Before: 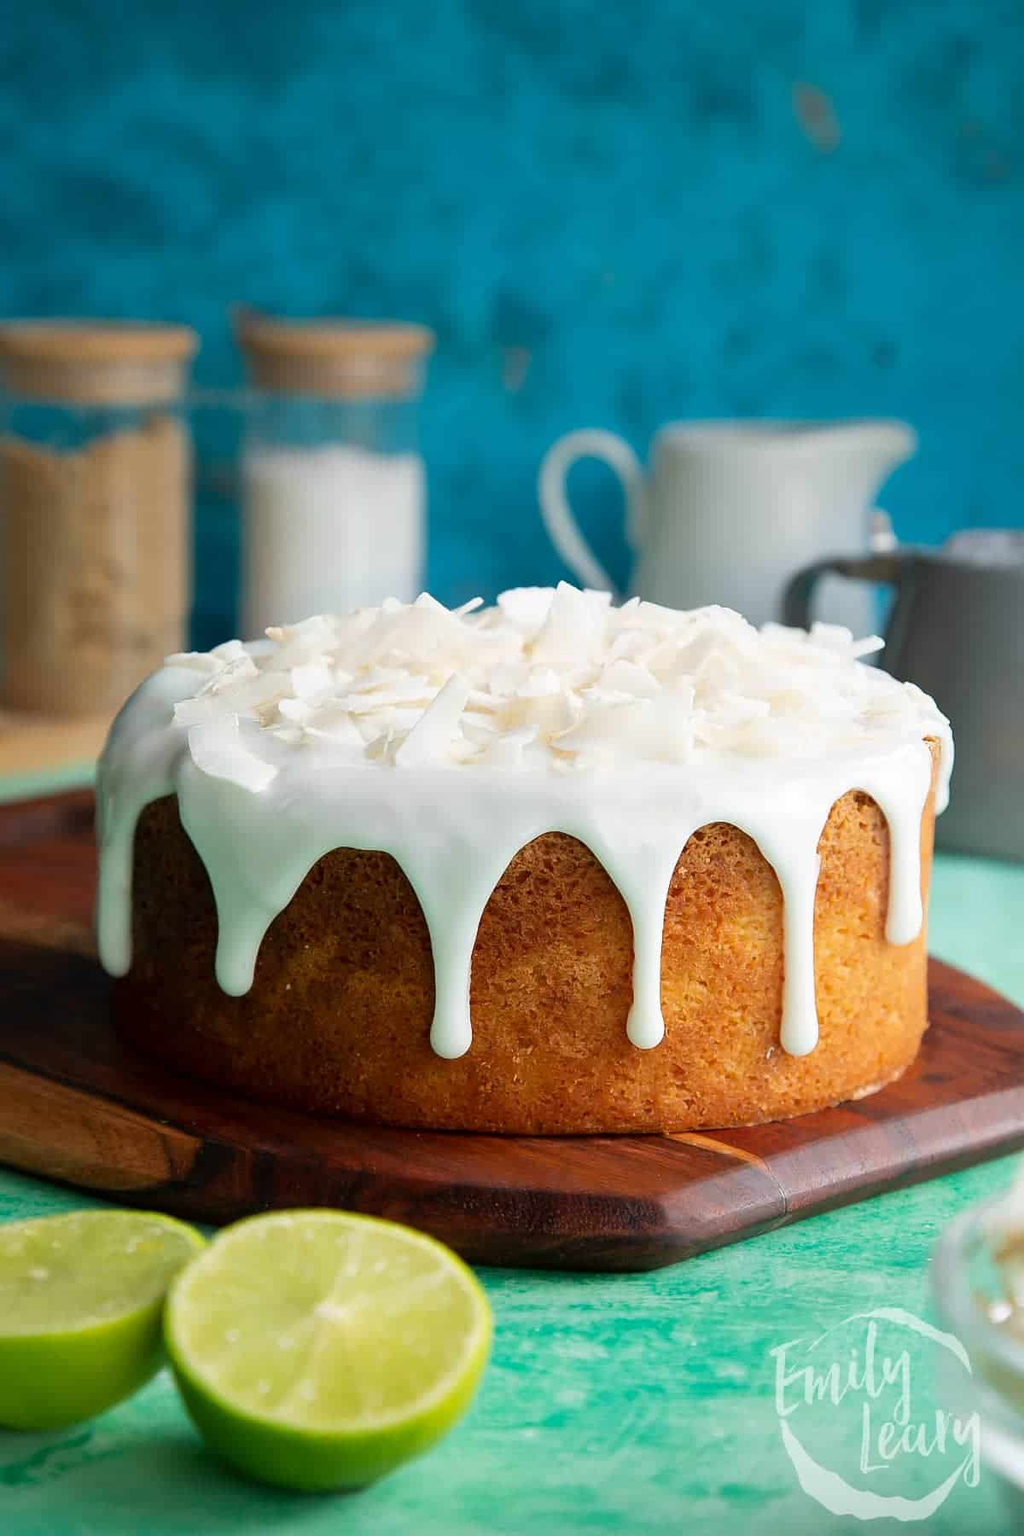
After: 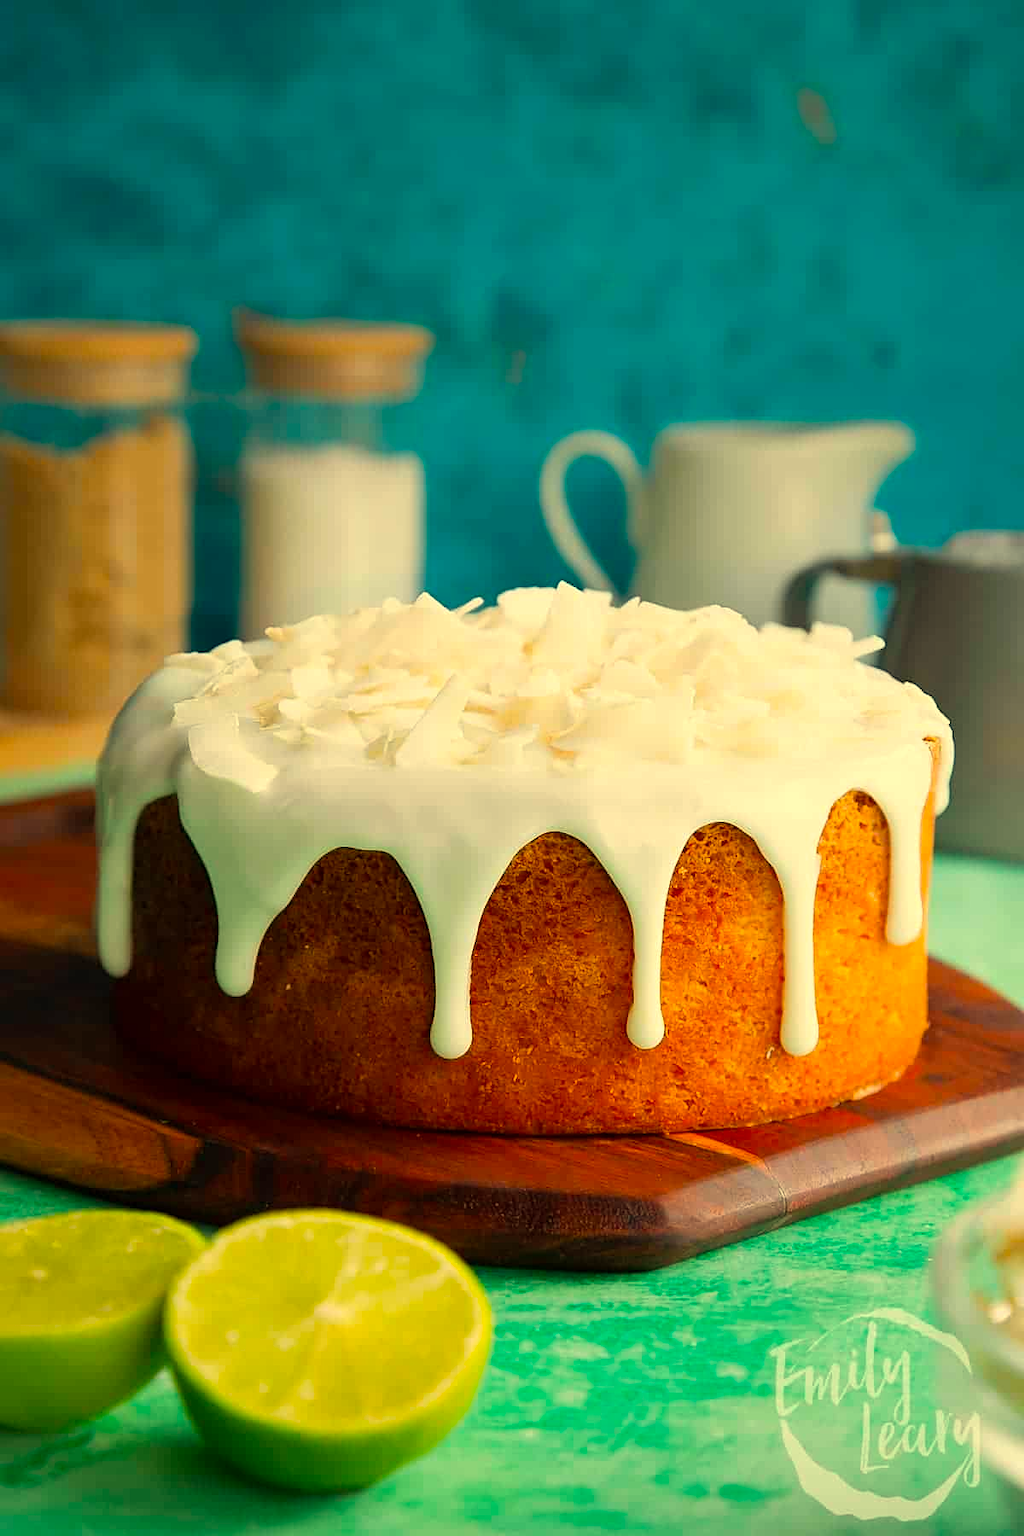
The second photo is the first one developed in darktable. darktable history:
color balance: output saturation 120%
white balance: red 1.08, blue 0.791
sharpen: amount 0.2
vibrance: on, module defaults
